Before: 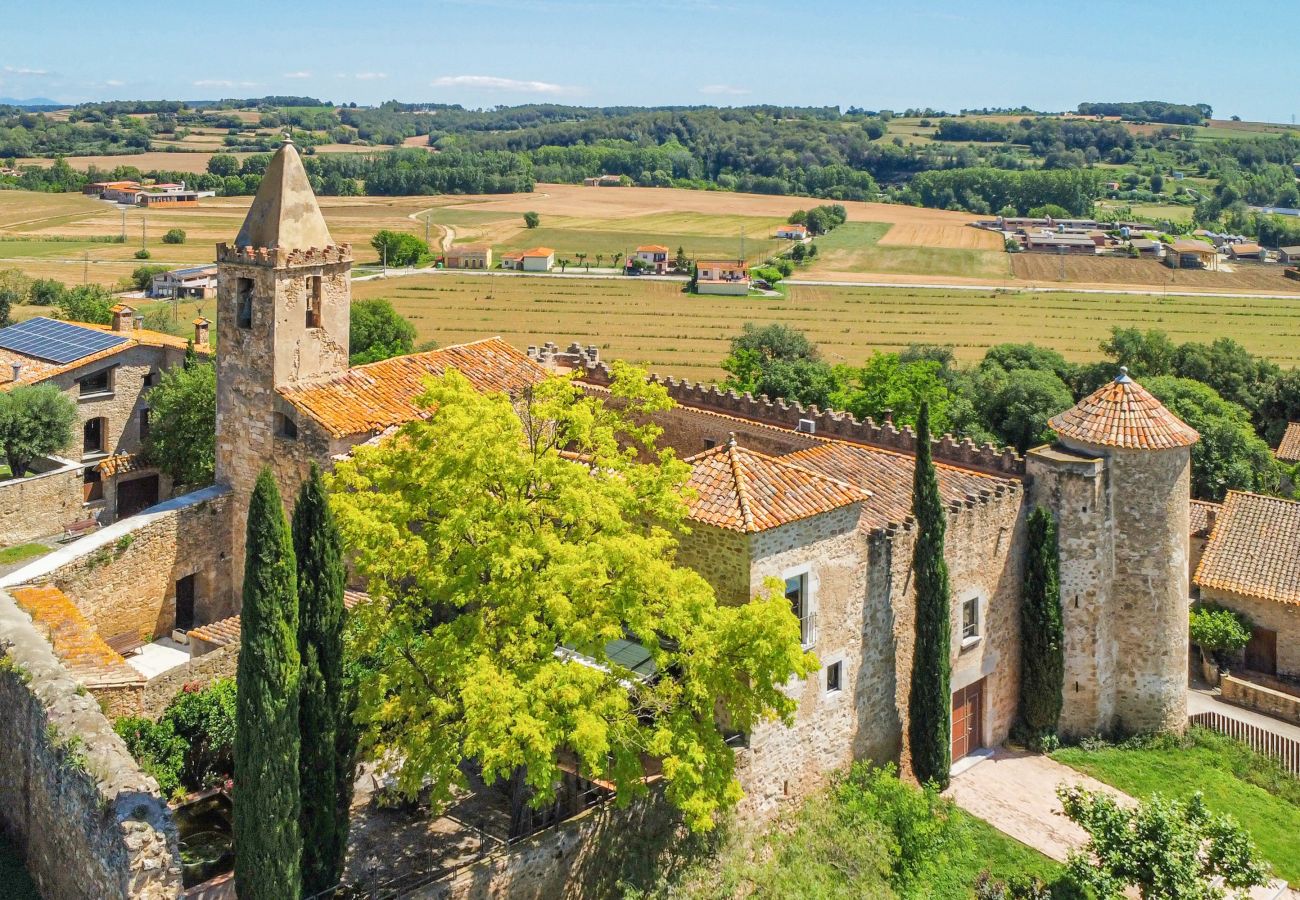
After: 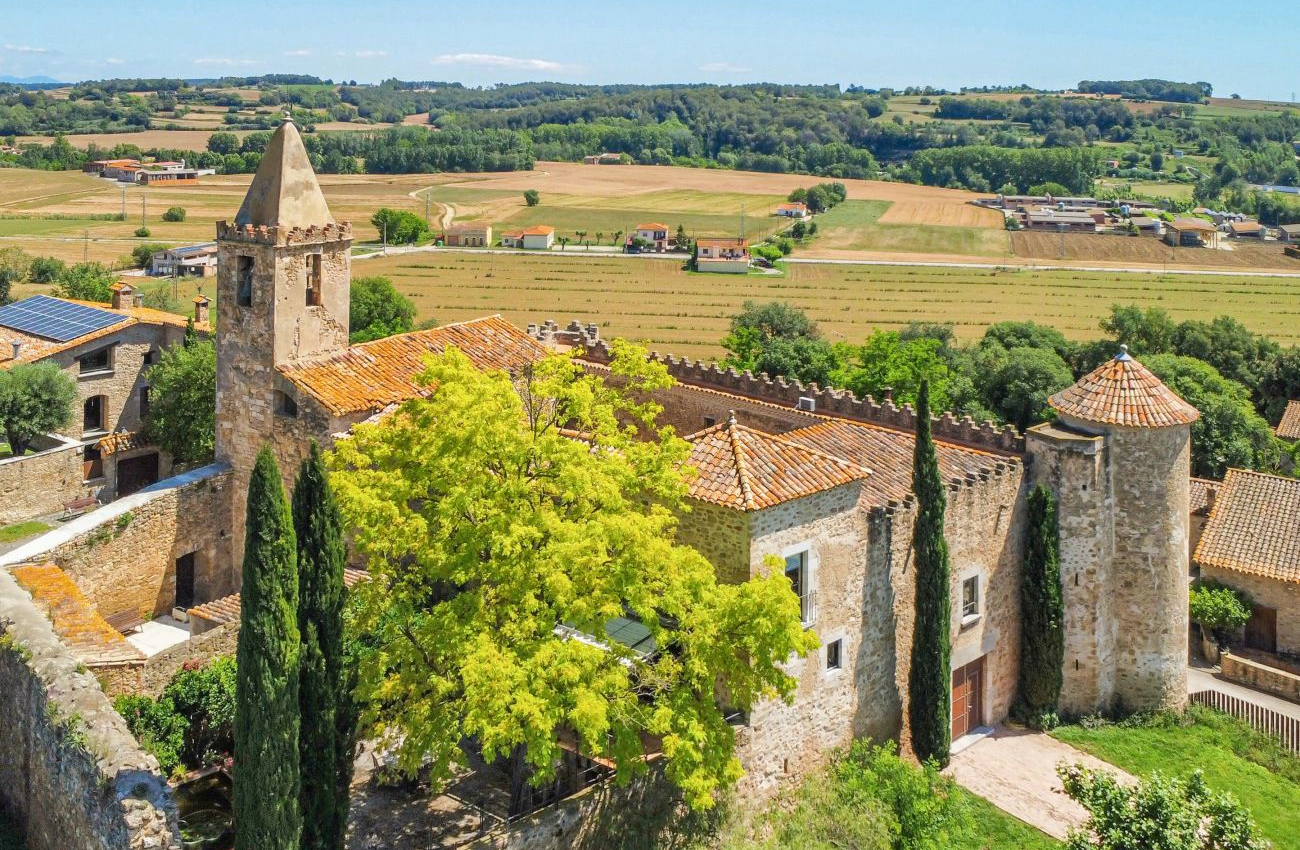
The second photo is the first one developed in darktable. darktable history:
crop and rotate: top 2.479%, bottom 3.018%
color zones: curves: ch0 [(0.068, 0.464) (0.25, 0.5) (0.48, 0.508) (0.75, 0.536) (0.886, 0.476) (0.967, 0.456)]; ch1 [(0.066, 0.456) (0.25, 0.5) (0.616, 0.508) (0.746, 0.56) (0.934, 0.444)]
